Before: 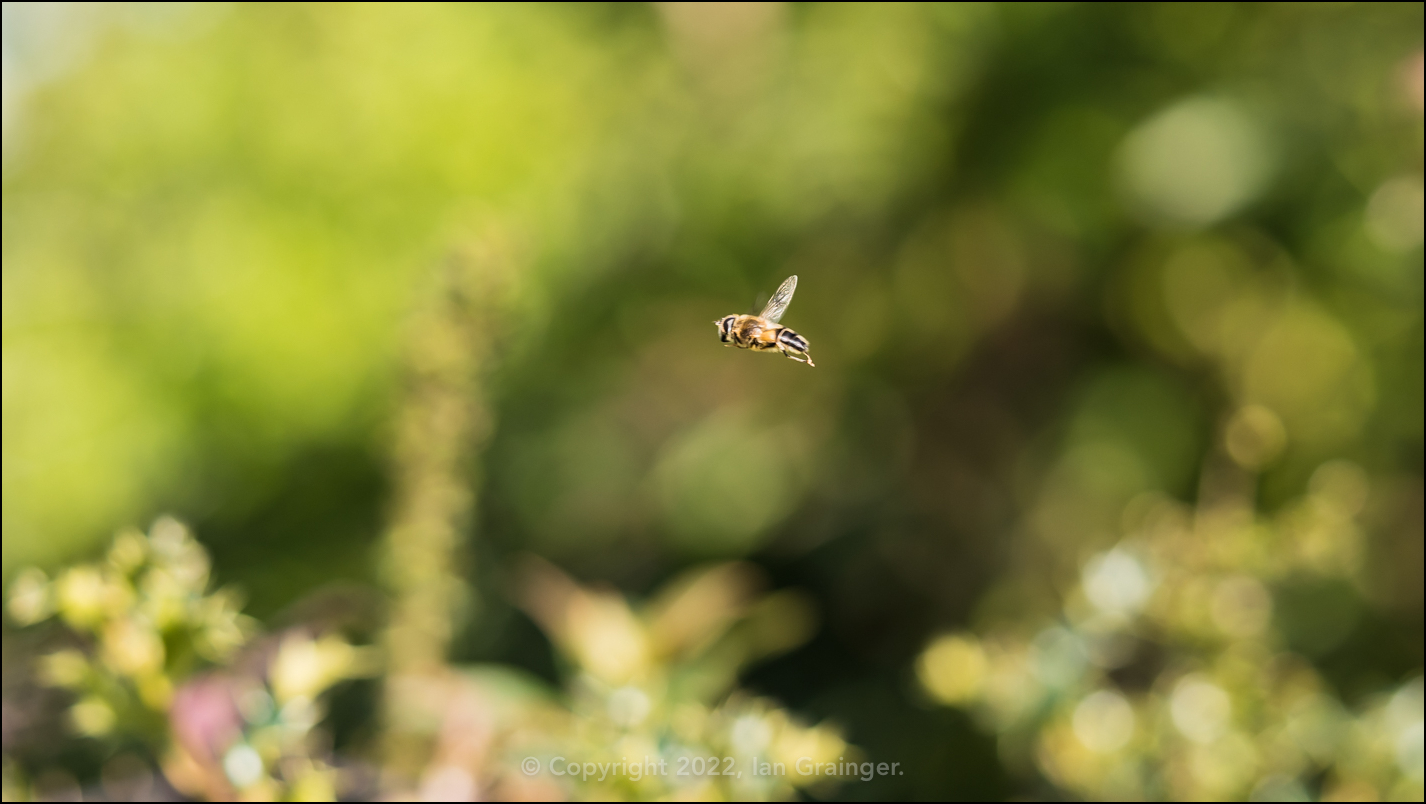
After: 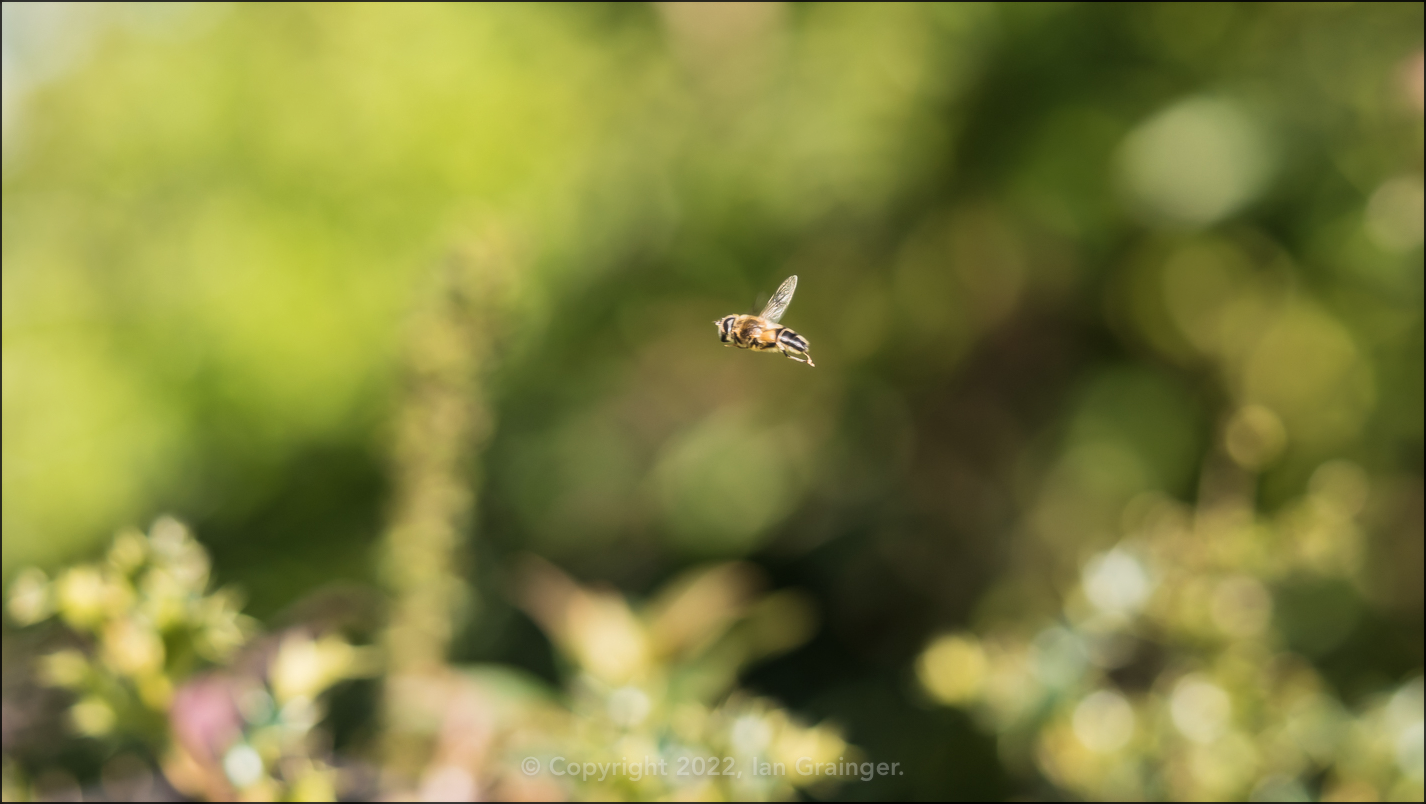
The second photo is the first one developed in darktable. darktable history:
rgb levels: preserve colors max RGB
soften: size 10%, saturation 50%, brightness 0.2 EV, mix 10%
